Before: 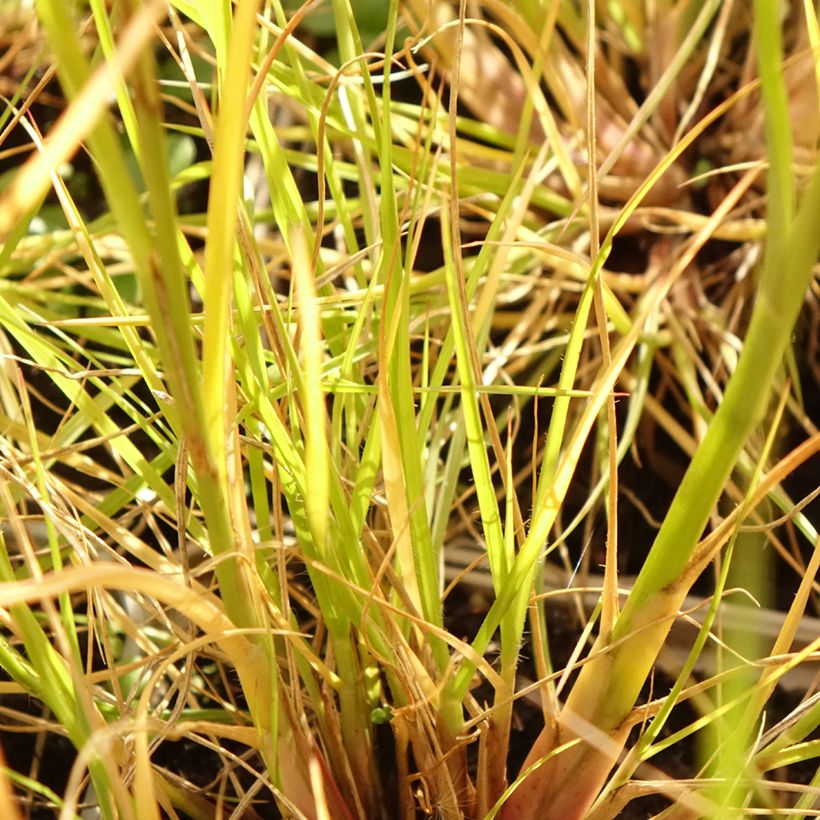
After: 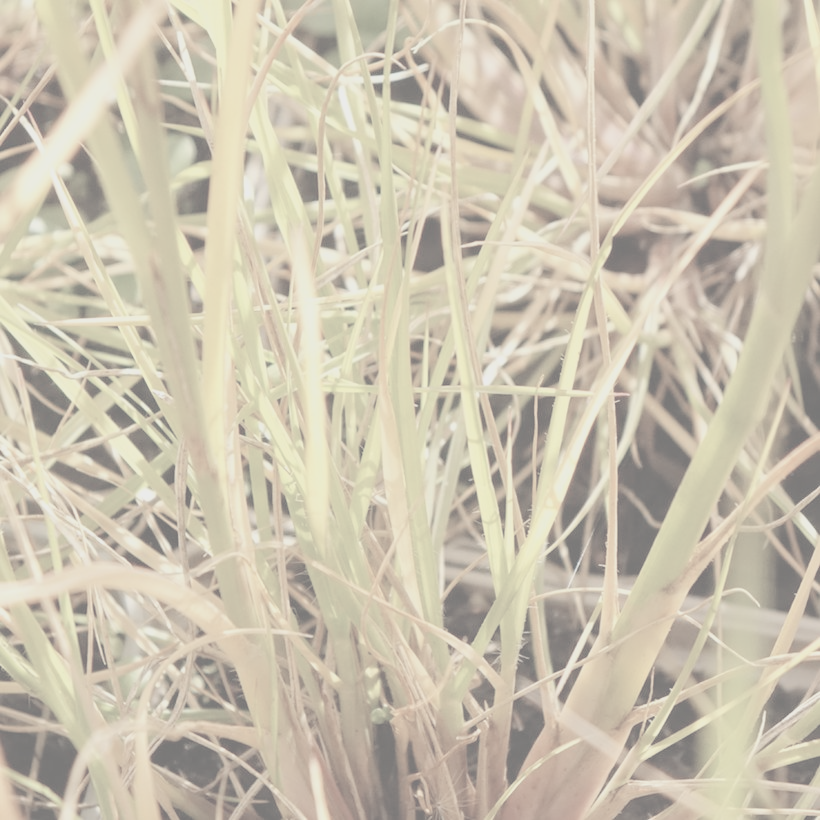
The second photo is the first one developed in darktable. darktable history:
contrast brightness saturation: contrast -0.327, brightness 0.766, saturation -0.785
